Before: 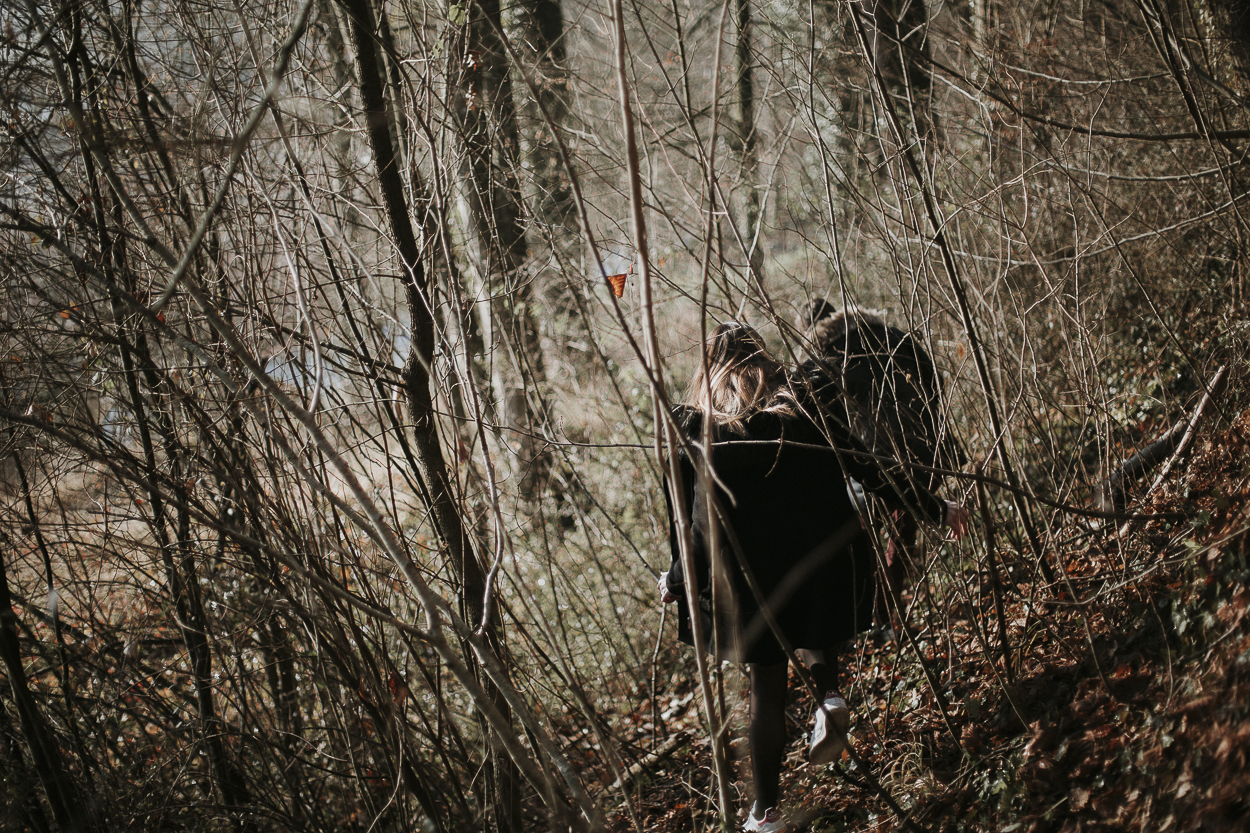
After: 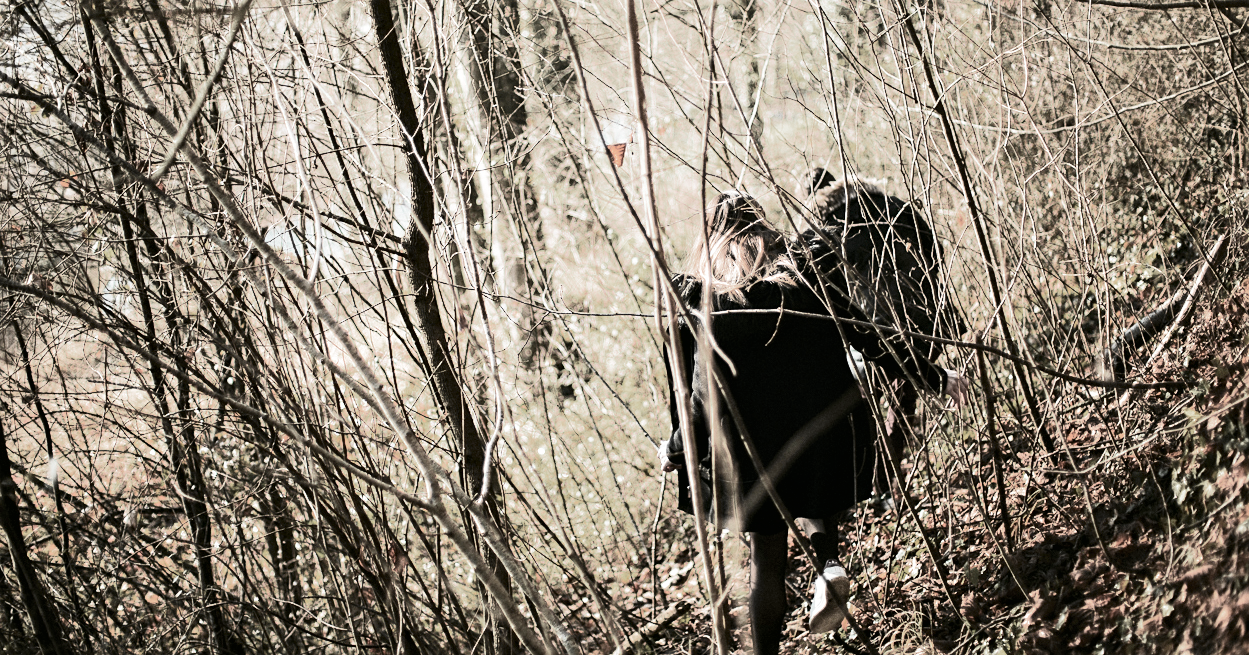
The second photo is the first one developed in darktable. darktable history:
tone equalizer: -8 EV 1.99 EV, -7 EV 1.99 EV, -6 EV 1.96 EV, -5 EV 2 EV, -4 EV 1.96 EV, -3 EV 1.48 EV, -2 EV 0.996 EV, -1 EV 0.52 EV, edges refinement/feathering 500, mask exposure compensation -1.57 EV, preserve details no
color zones: curves: ch0 [(0, 0.487) (0.241, 0.395) (0.434, 0.373) (0.658, 0.412) (0.838, 0.487)]; ch1 [(0, 0) (0.053, 0.053) (0.211, 0.202) (0.579, 0.259) (0.781, 0.241)]
tone curve: curves: ch0 [(0, 0.008) (0.107, 0.083) (0.283, 0.287) (0.429, 0.51) (0.607, 0.739) (0.789, 0.893) (0.998, 0.978)]; ch1 [(0, 0) (0.323, 0.339) (0.438, 0.427) (0.478, 0.484) (0.502, 0.502) (0.527, 0.525) (0.571, 0.579) (0.608, 0.629) (0.669, 0.704) (0.859, 0.899) (1, 1)]; ch2 [(0, 0) (0.33, 0.347) (0.421, 0.456) (0.473, 0.498) (0.502, 0.504) (0.522, 0.524) (0.549, 0.567) (0.593, 0.626) (0.676, 0.724) (1, 1)], color space Lab, independent channels, preserve colors none
contrast equalizer: y [[0.528 ×6], [0.514 ×6], [0.362 ×6], [0 ×6], [0 ×6]]
crop and rotate: top 15.796%, bottom 5.46%
sharpen: amount 0.215
